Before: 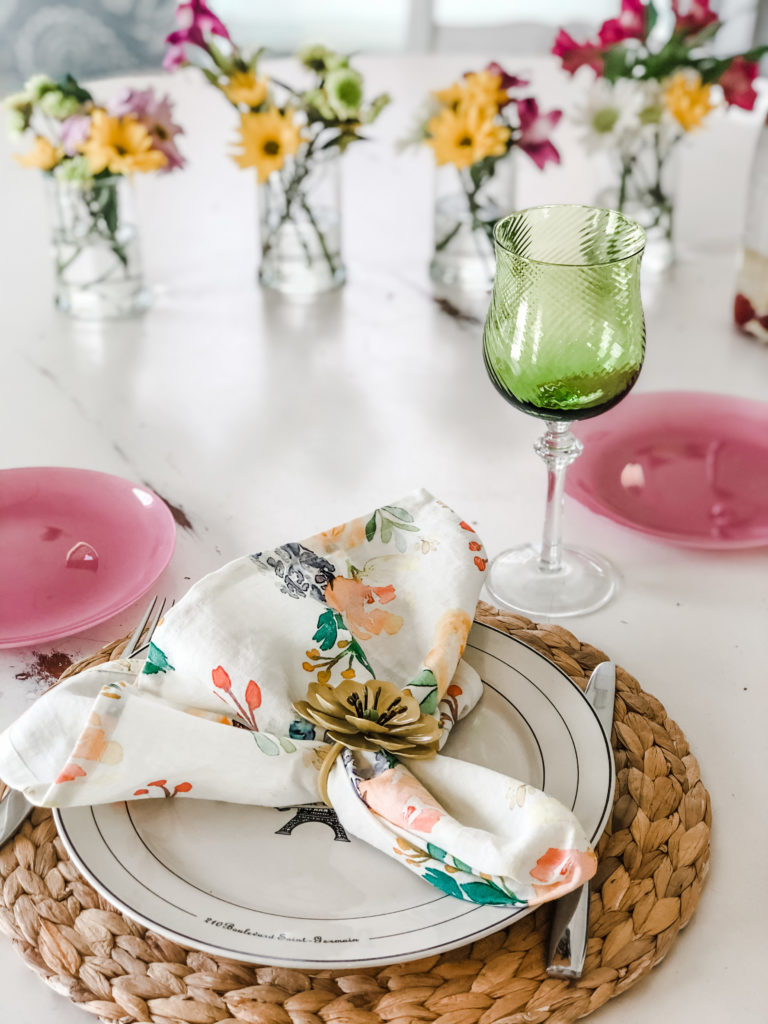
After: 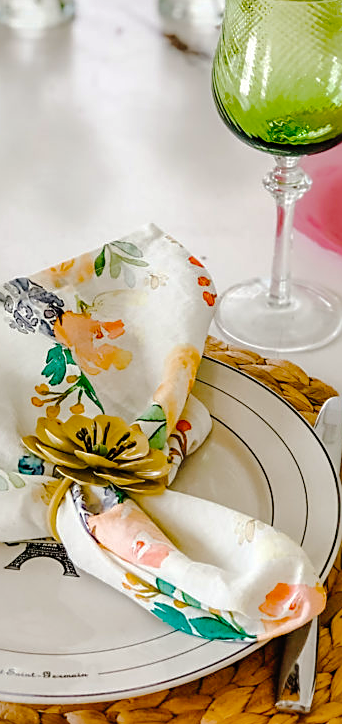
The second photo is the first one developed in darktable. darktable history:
color balance rgb: shadows lift › chroma 2.022%, shadows lift › hue 220.35°, power › luminance -3.526%, power › chroma 0.541%, power › hue 42.56°, perceptual saturation grading › global saturation 30.229%, global vibrance 20%
sharpen: on, module defaults
tone curve: curves: ch0 [(0, 0) (0.003, 0.009) (0.011, 0.009) (0.025, 0.01) (0.044, 0.02) (0.069, 0.032) (0.1, 0.048) (0.136, 0.092) (0.177, 0.153) (0.224, 0.217) (0.277, 0.306) (0.335, 0.402) (0.399, 0.488) (0.468, 0.574) (0.543, 0.648) (0.623, 0.716) (0.709, 0.783) (0.801, 0.851) (0.898, 0.92) (1, 1)], preserve colors none
crop: left 35.314%, top 25.891%, right 20.032%, bottom 3.371%
shadows and highlights: on, module defaults
